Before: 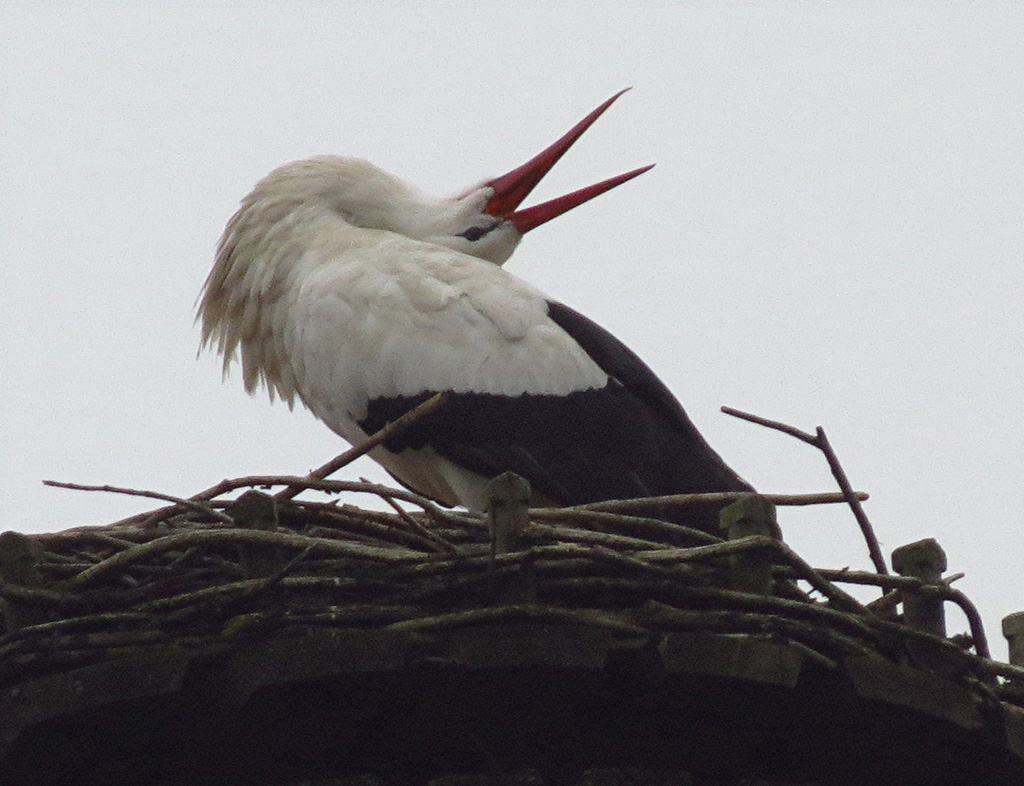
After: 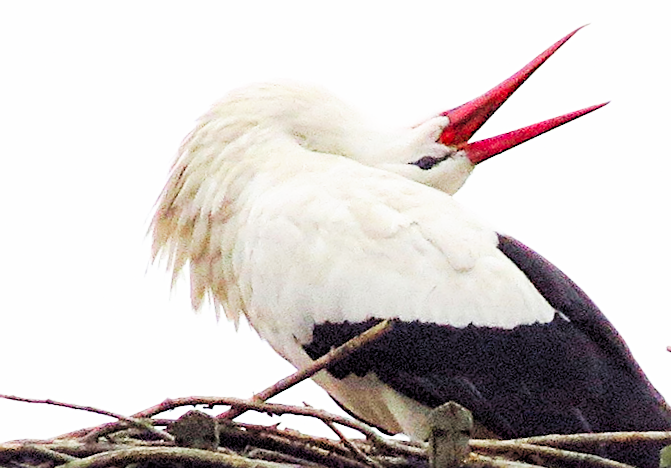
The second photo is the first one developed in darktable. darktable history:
exposure: black level correction 0, exposure 0.5 EV, compensate exposure bias true, compensate highlight preservation false
sharpen: on, module defaults
crop and rotate: angle -4.99°, left 2.122%, top 6.945%, right 27.566%, bottom 30.519%
base curve: curves: ch0 [(0, 0) (0.007, 0.004) (0.027, 0.03) (0.046, 0.07) (0.207, 0.54) (0.442, 0.872) (0.673, 0.972) (1, 1)], preserve colors none
rotate and perspective: rotation -2.56°, automatic cropping off
contrast brightness saturation: contrast 0.04, saturation 0.16
rgb levels: preserve colors sum RGB, levels [[0.038, 0.433, 0.934], [0, 0.5, 1], [0, 0.5, 1]]
